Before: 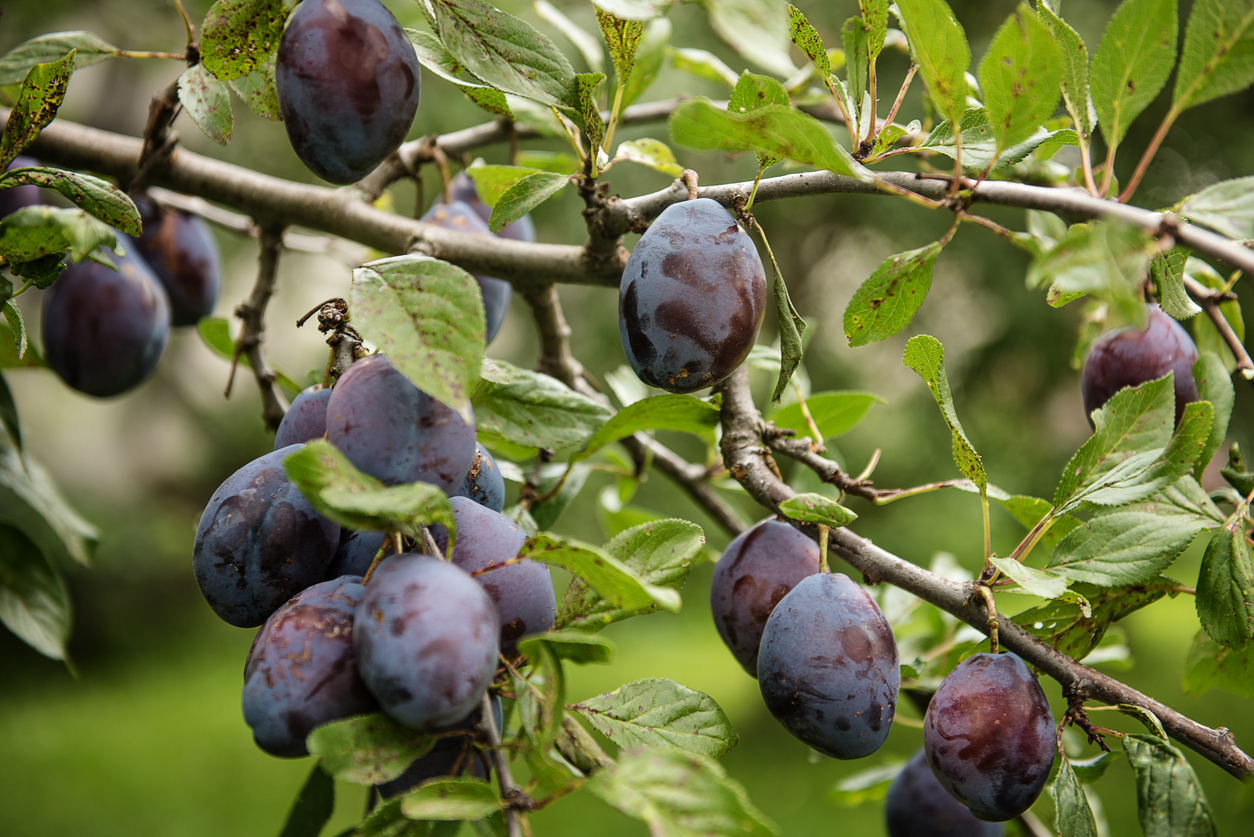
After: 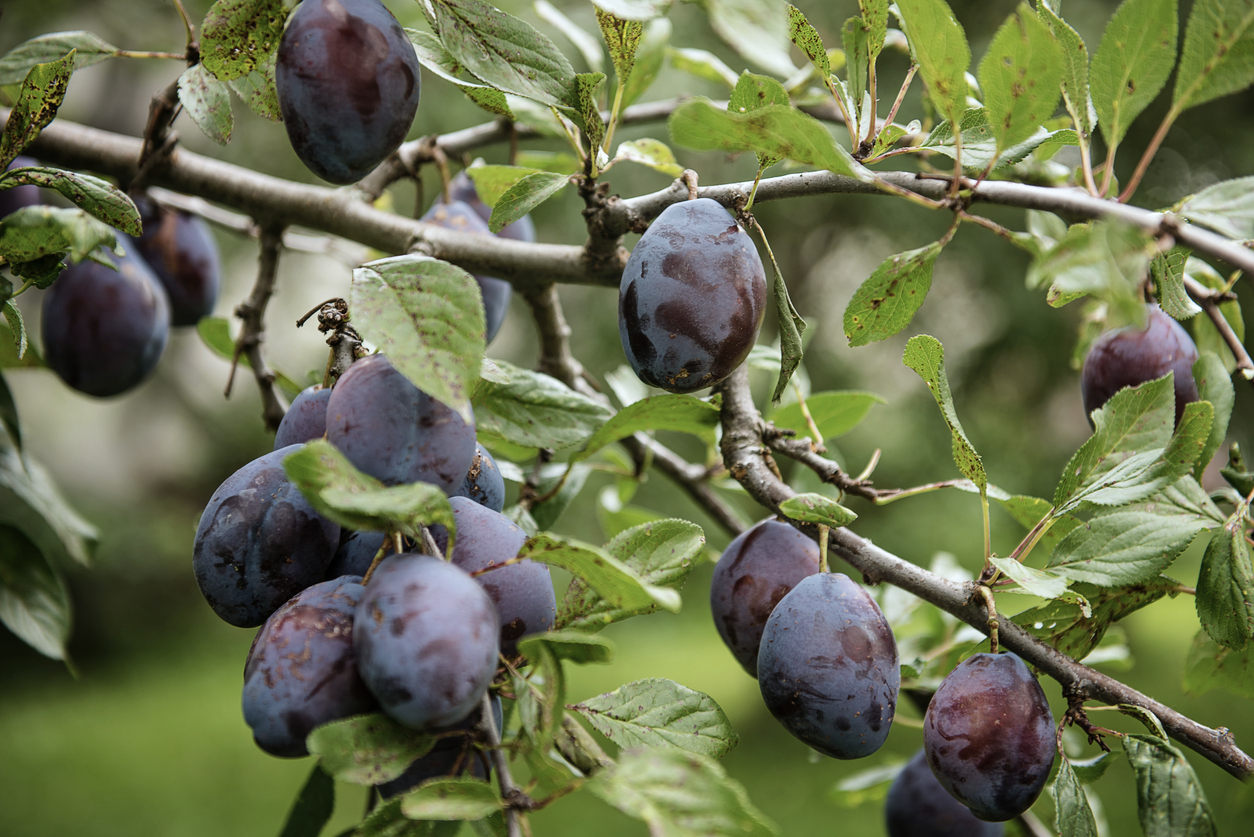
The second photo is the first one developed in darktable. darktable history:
color correction: saturation 0.8
white balance: red 0.967, blue 1.049
